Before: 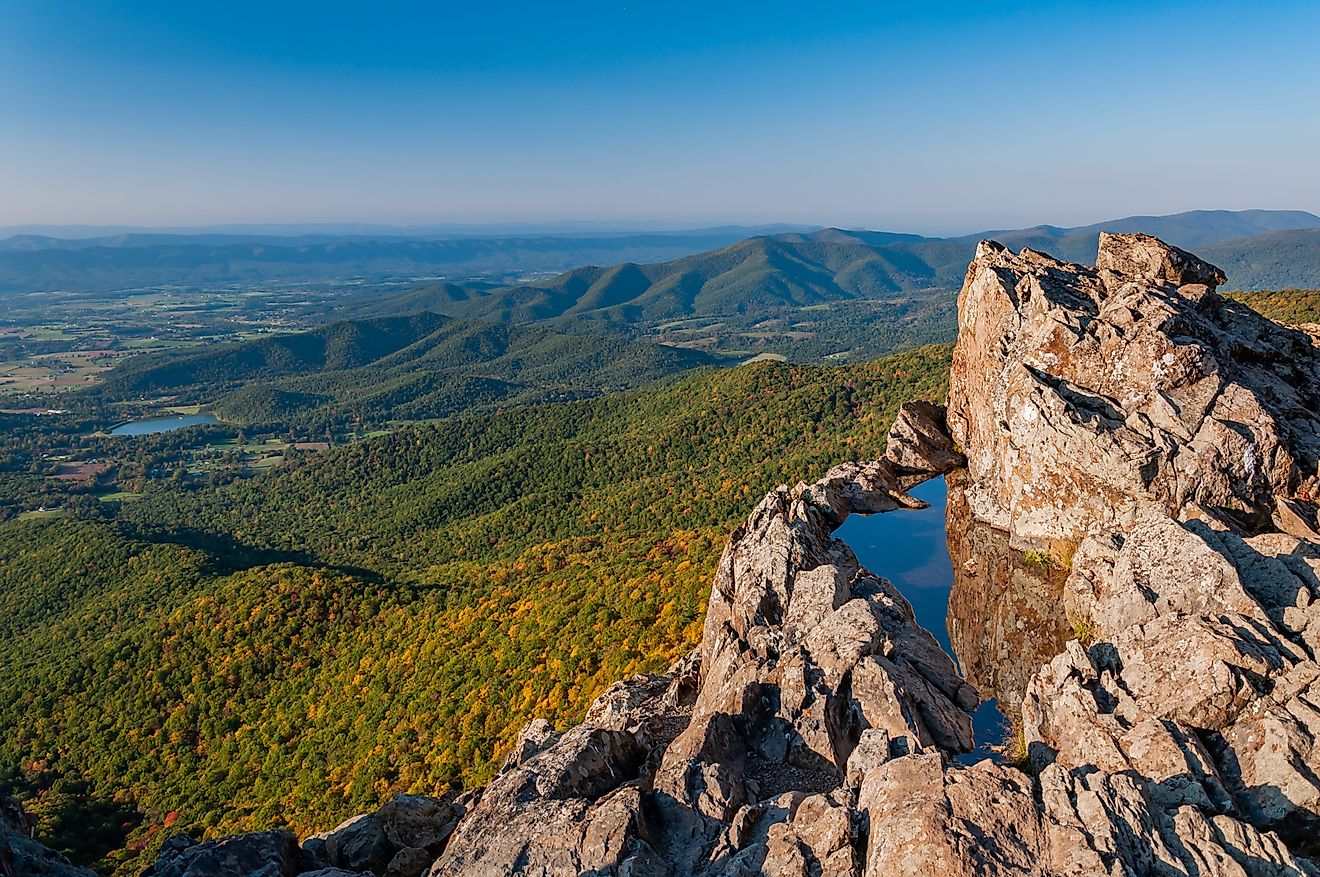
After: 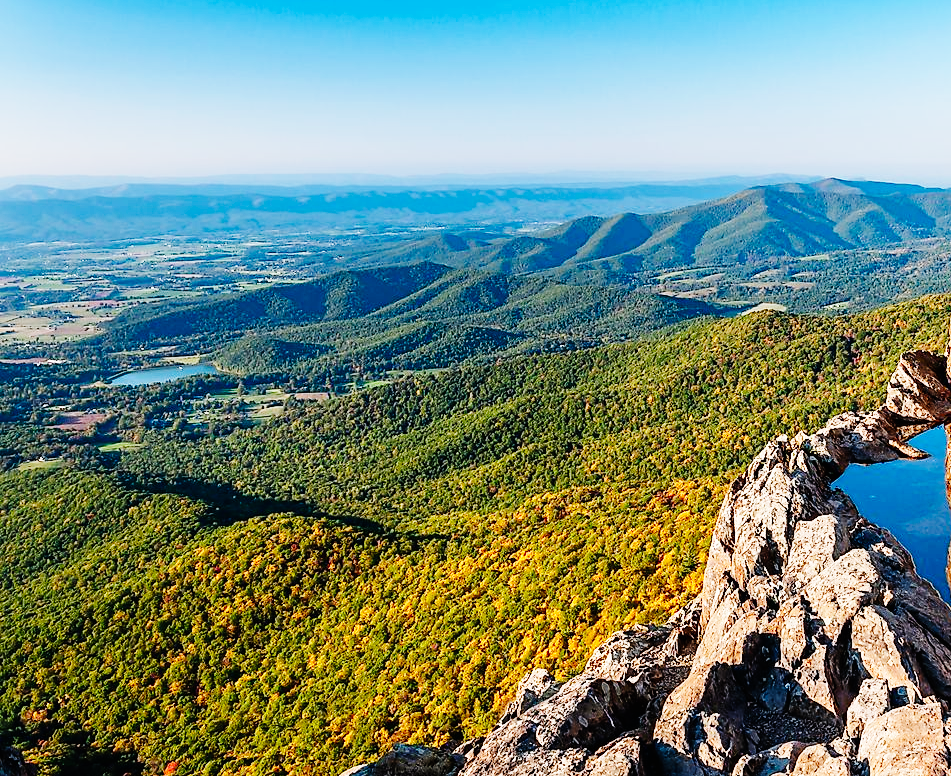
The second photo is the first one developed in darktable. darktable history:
base curve: curves: ch0 [(0, 0) (0, 0) (0.002, 0.001) (0.008, 0.003) (0.019, 0.011) (0.037, 0.037) (0.064, 0.11) (0.102, 0.232) (0.152, 0.379) (0.216, 0.524) (0.296, 0.665) (0.394, 0.789) (0.512, 0.881) (0.651, 0.945) (0.813, 0.986) (1, 1)], preserve colors none
crop: top 5.8%, right 27.9%, bottom 5.694%
